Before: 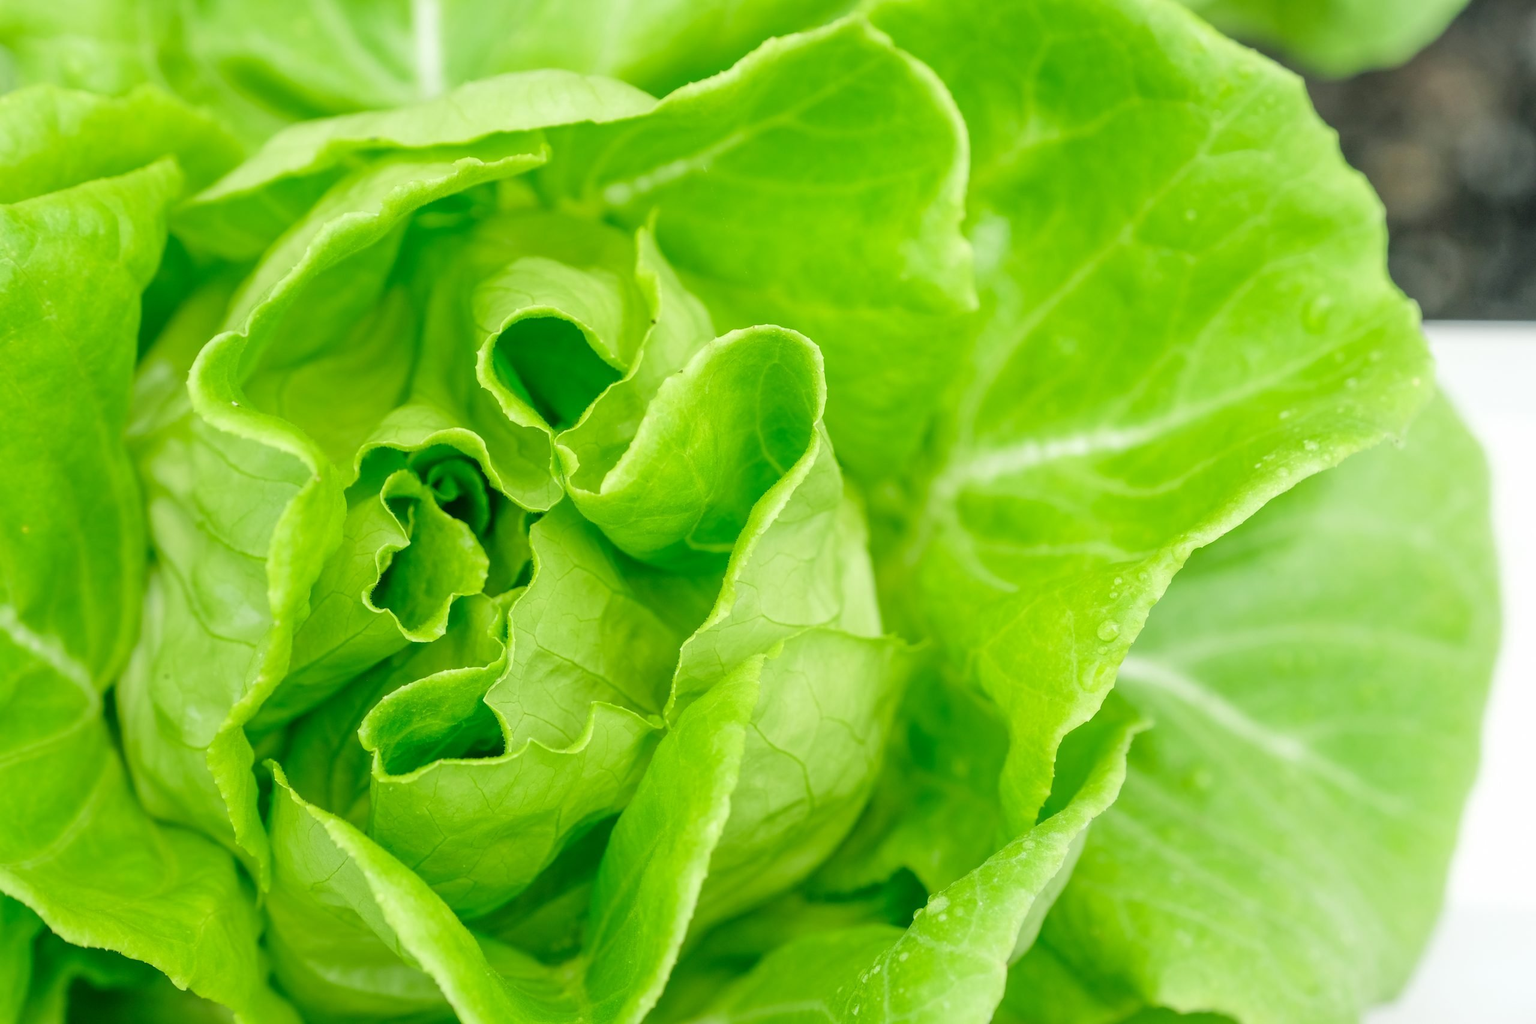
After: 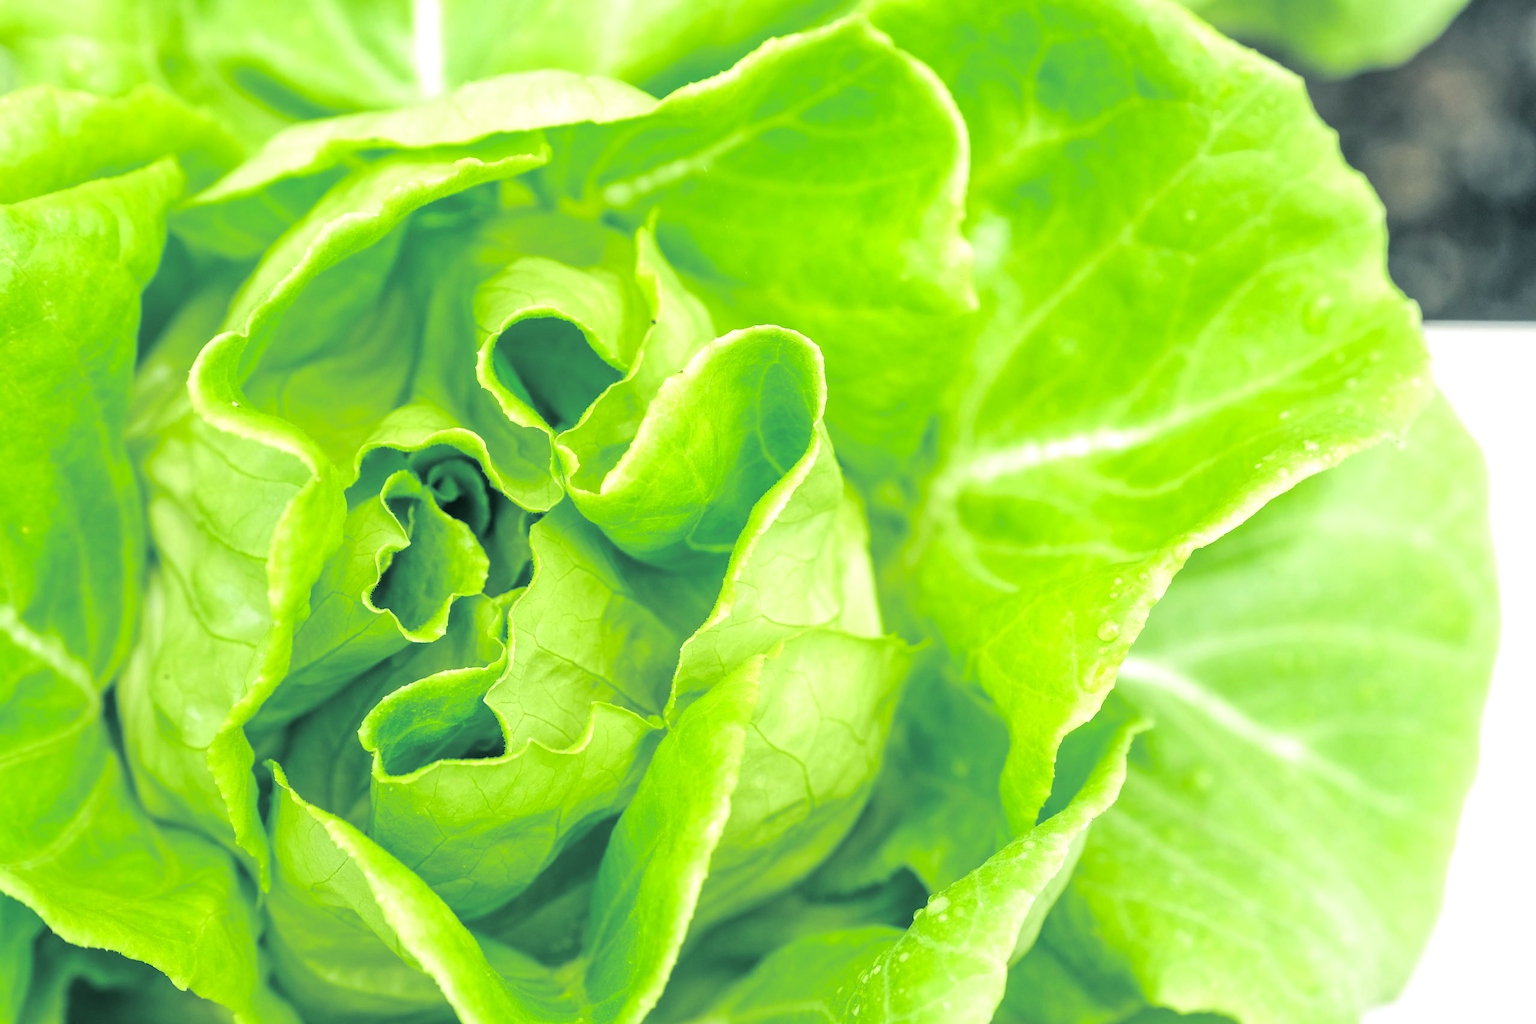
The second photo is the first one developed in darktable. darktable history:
split-toning: shadows › hue 205.2°, shadows › saturation 0.29, highlights › hue 50.4°, highlights › saturation 0.38, balance -49.9
exposure: black level correction 0.001, exposure 0.5 EV, compensate exposure bias true, compensate highlight preservation false
color contrast: green-magenta contrast 0.96
